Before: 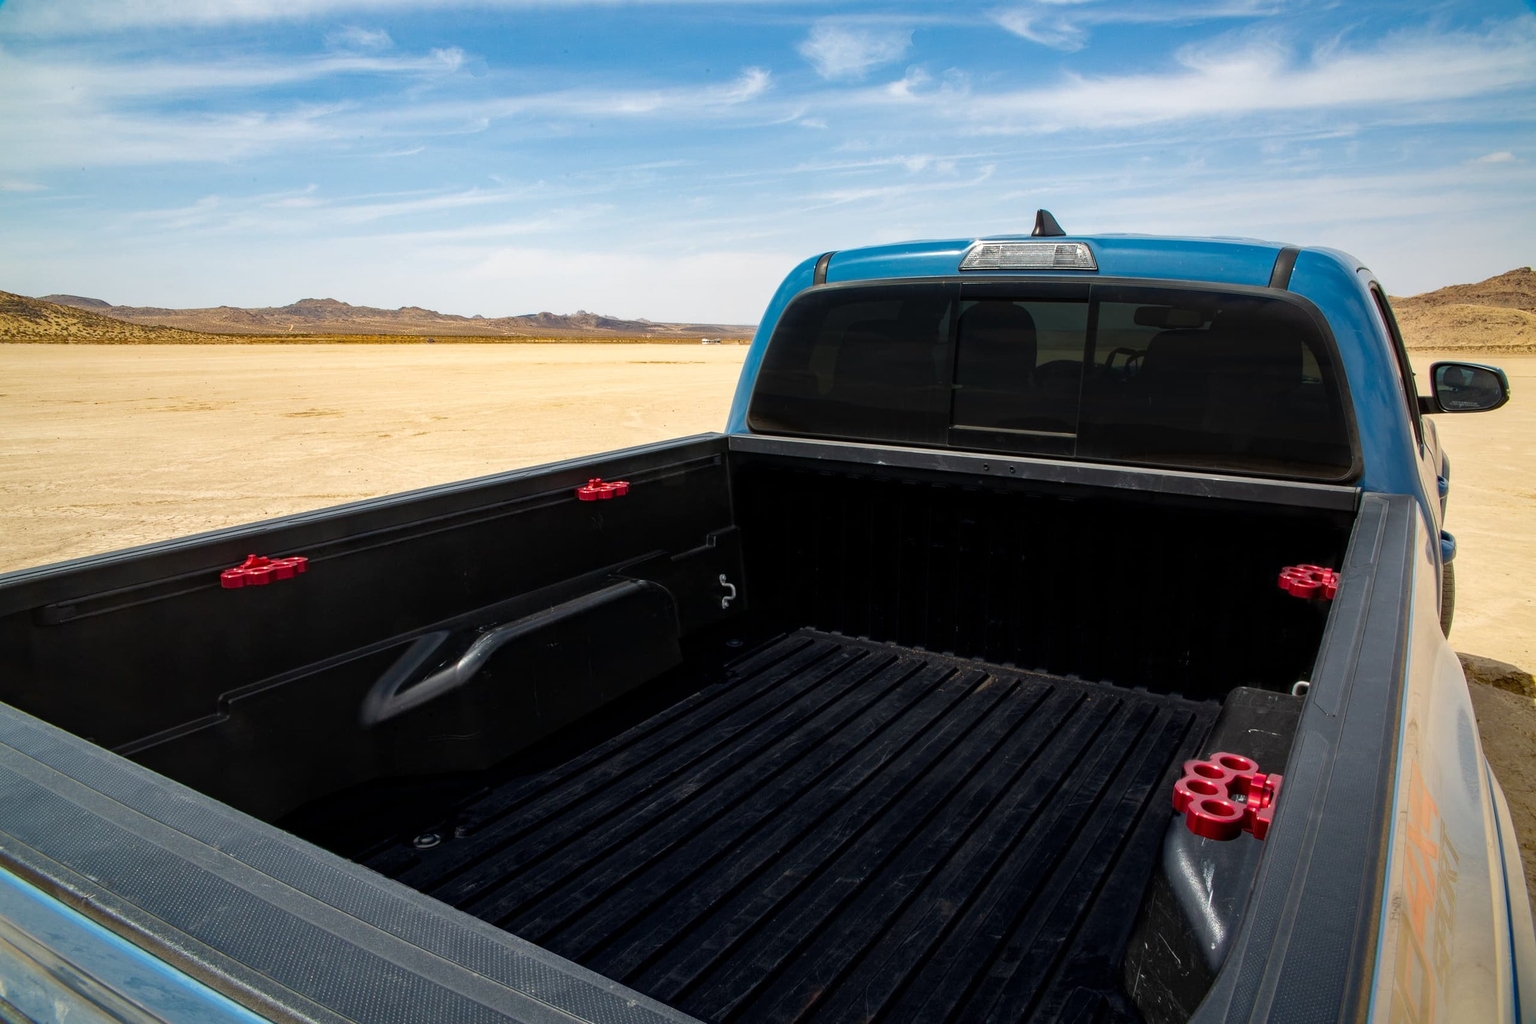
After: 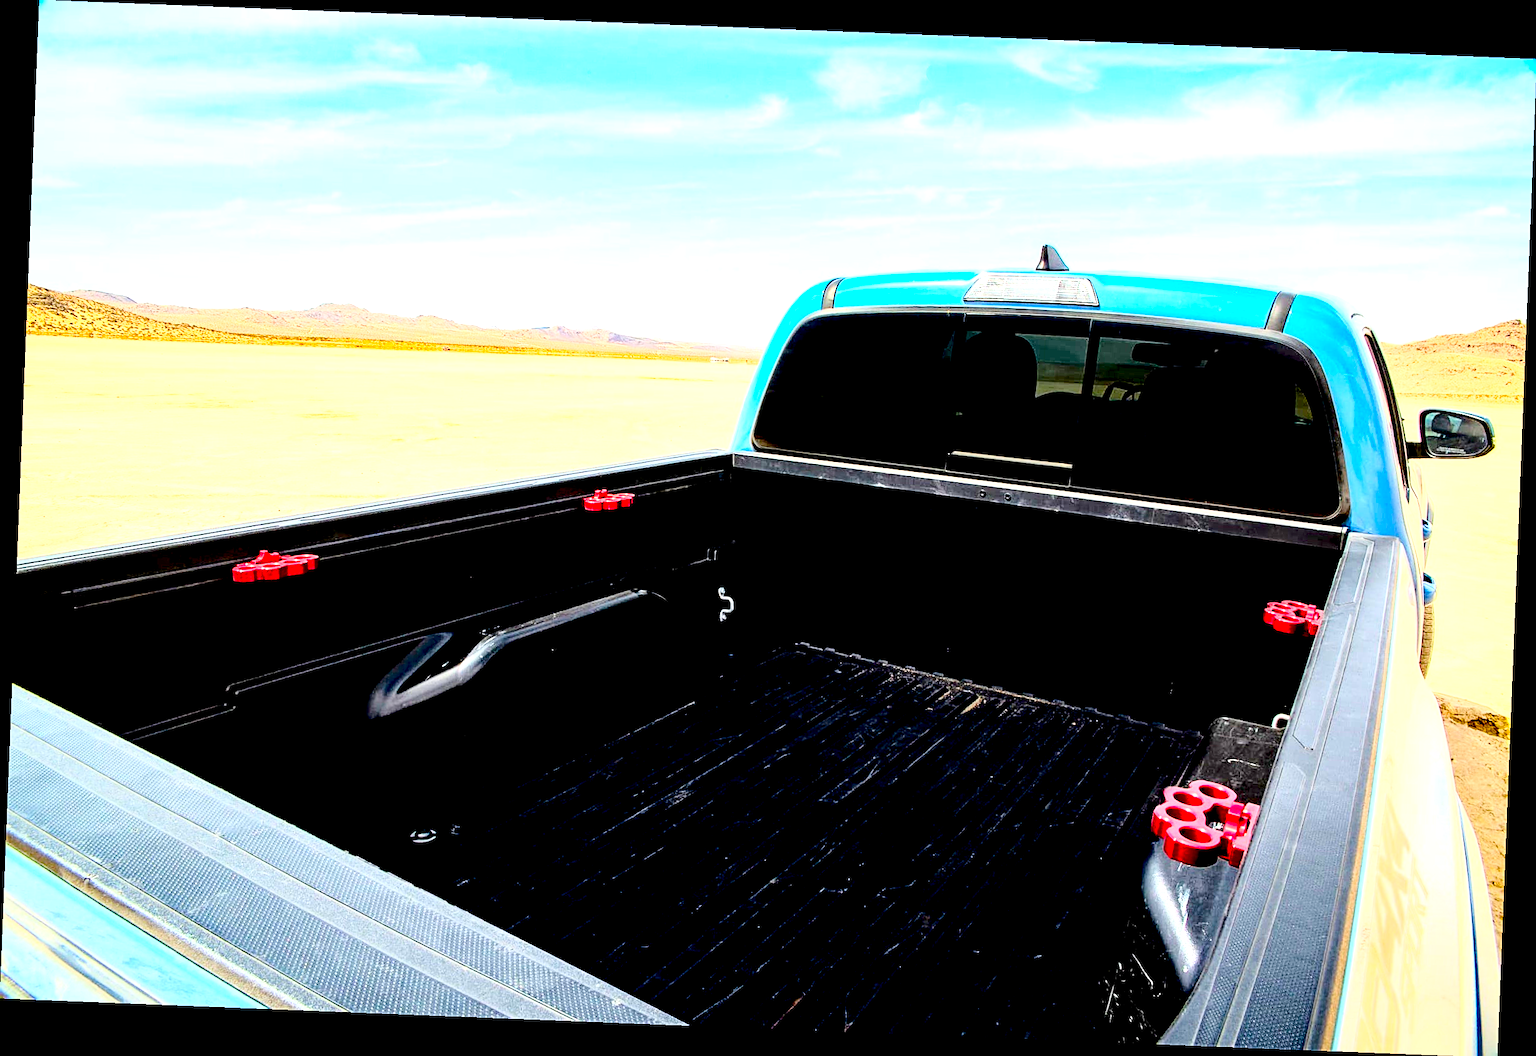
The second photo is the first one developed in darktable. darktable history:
base curve: curves: ch0 [(0, 0) (0.032, 0.037) (0.105, 0.228) (0.435, 0.76) (0.856, 0.983) (1, 1)]
rotate and perspective: rotation 2.27°, automatic cropping off
sharpen: on, module defaults
exposure: black level correction 0.016, exposure 1.774 EV, compensate highlight preservation false
